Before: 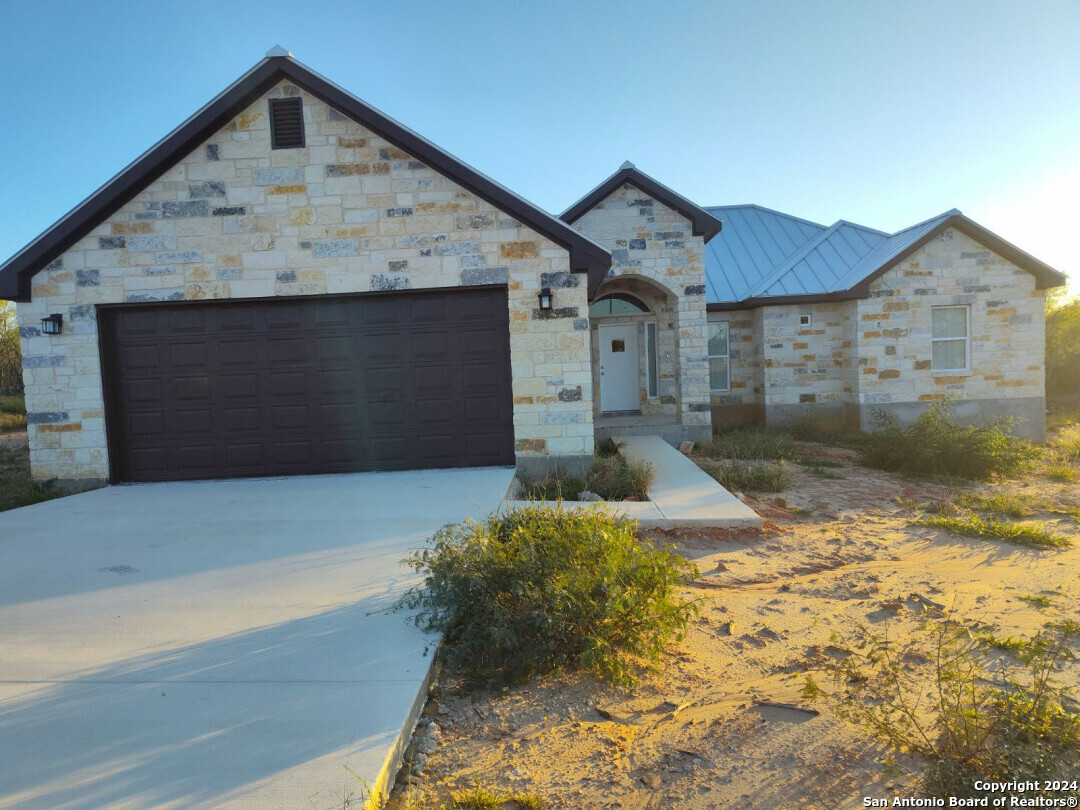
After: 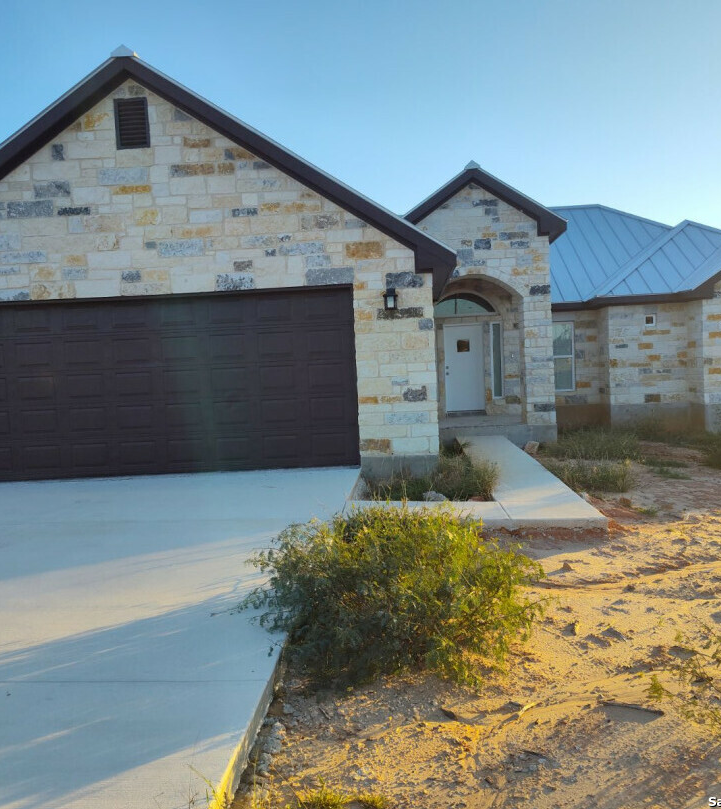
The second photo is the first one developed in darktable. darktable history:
crop and rotate: left 14.442%, right 18.797%
